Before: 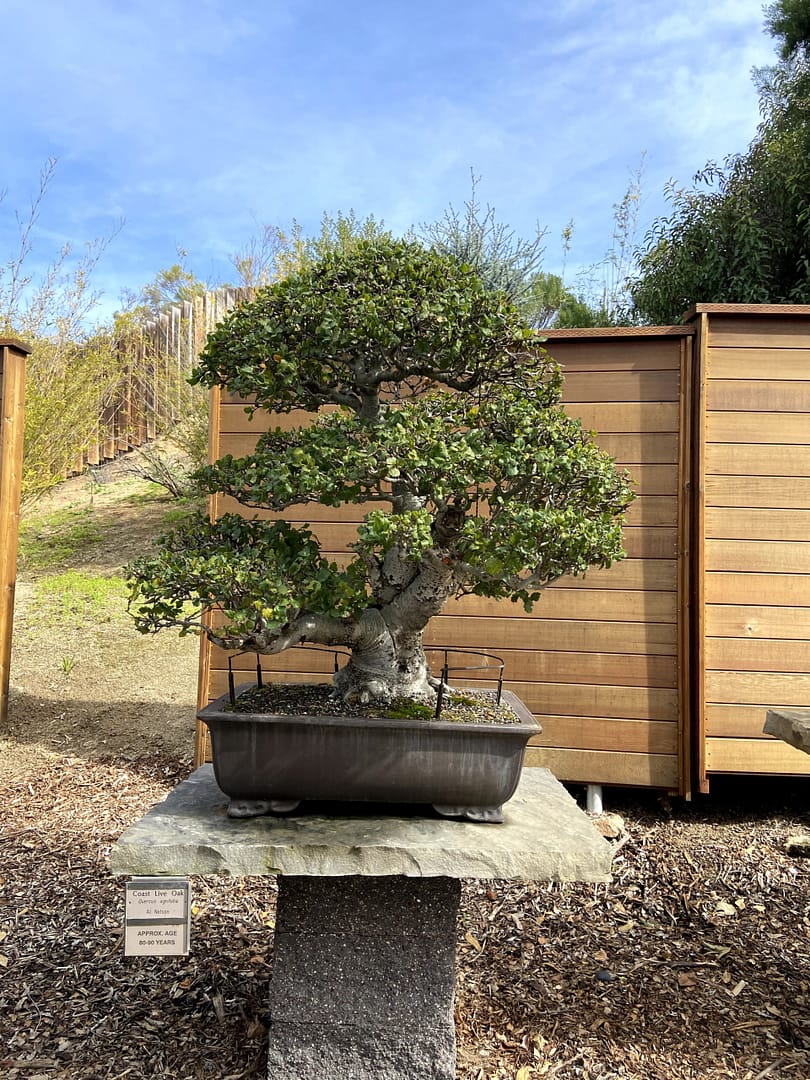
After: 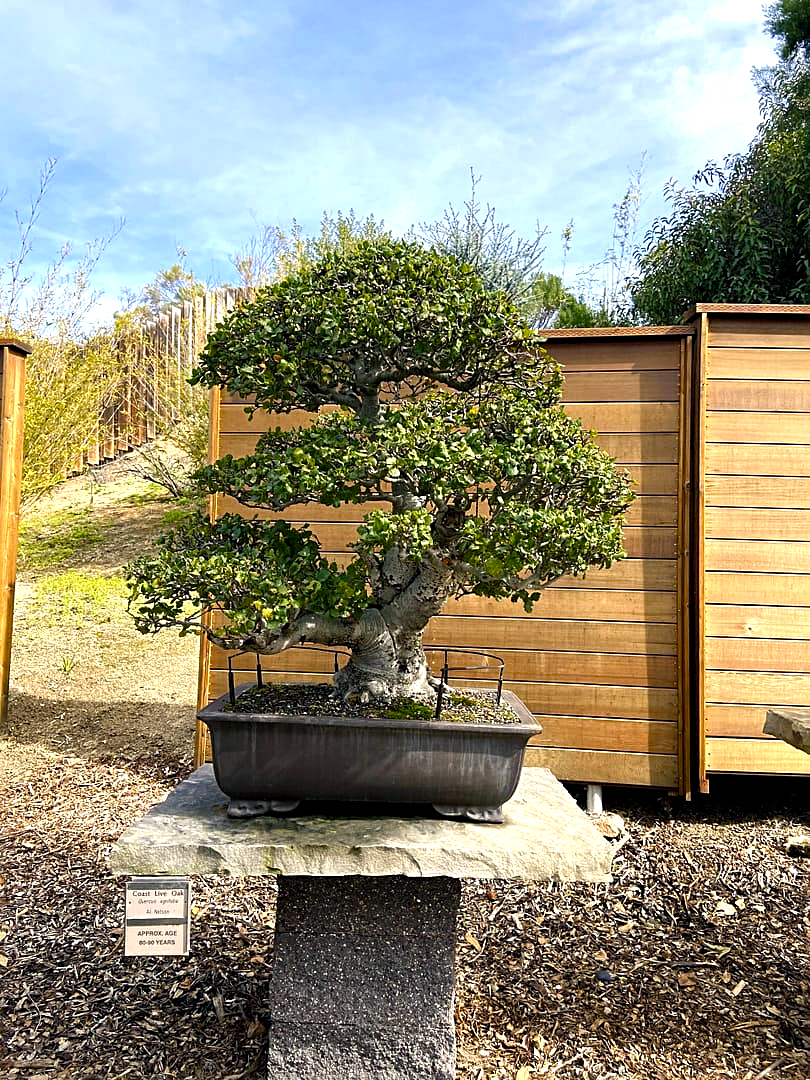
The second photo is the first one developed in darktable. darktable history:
color balance rgb: shadows lift › chroma 4.21%, shadows lift › hue 252.22°, highlights gain › chroma 1.36%, highlights gain › hue 50.24°, perceptual saturation grading › mid-tones 6.33%, perceptual saturation grading › shadows 72.44%, perceptual brilliance grading › highlights 11.59%, contrast 5.05%
sharpen: radius 2.167, amount 0.381, threshold 0
